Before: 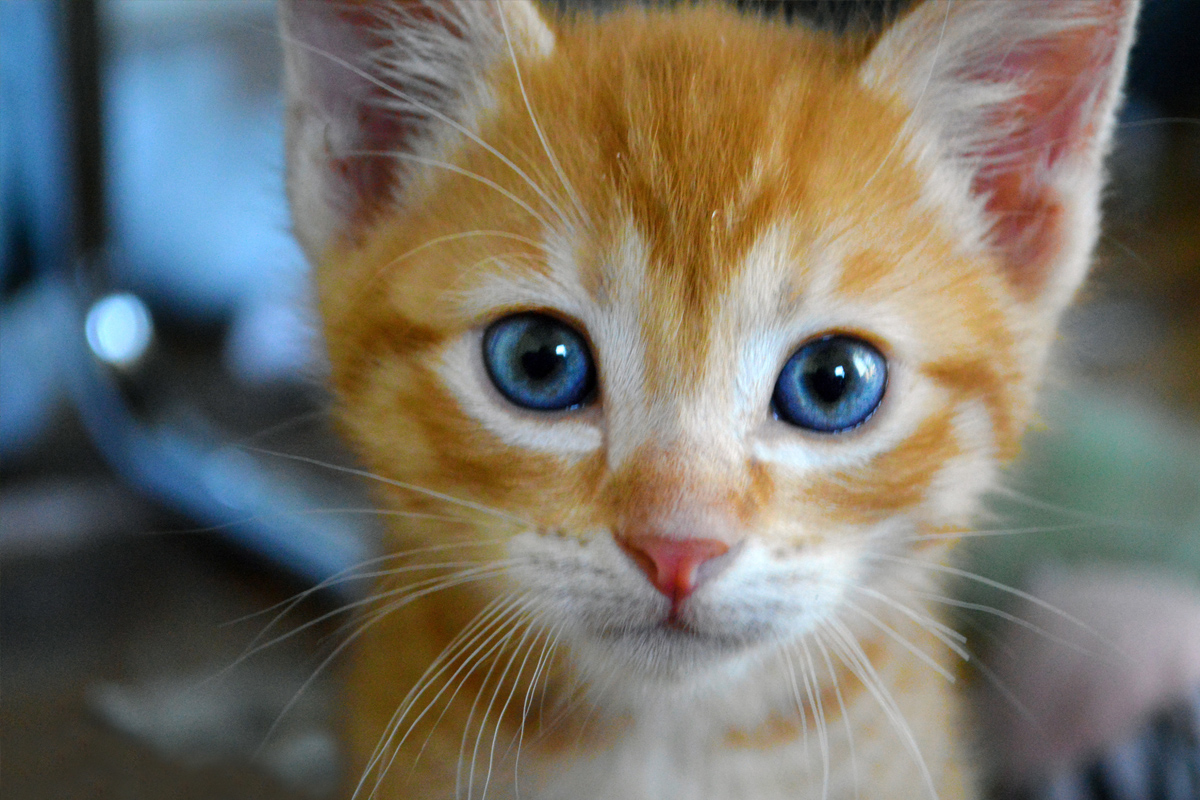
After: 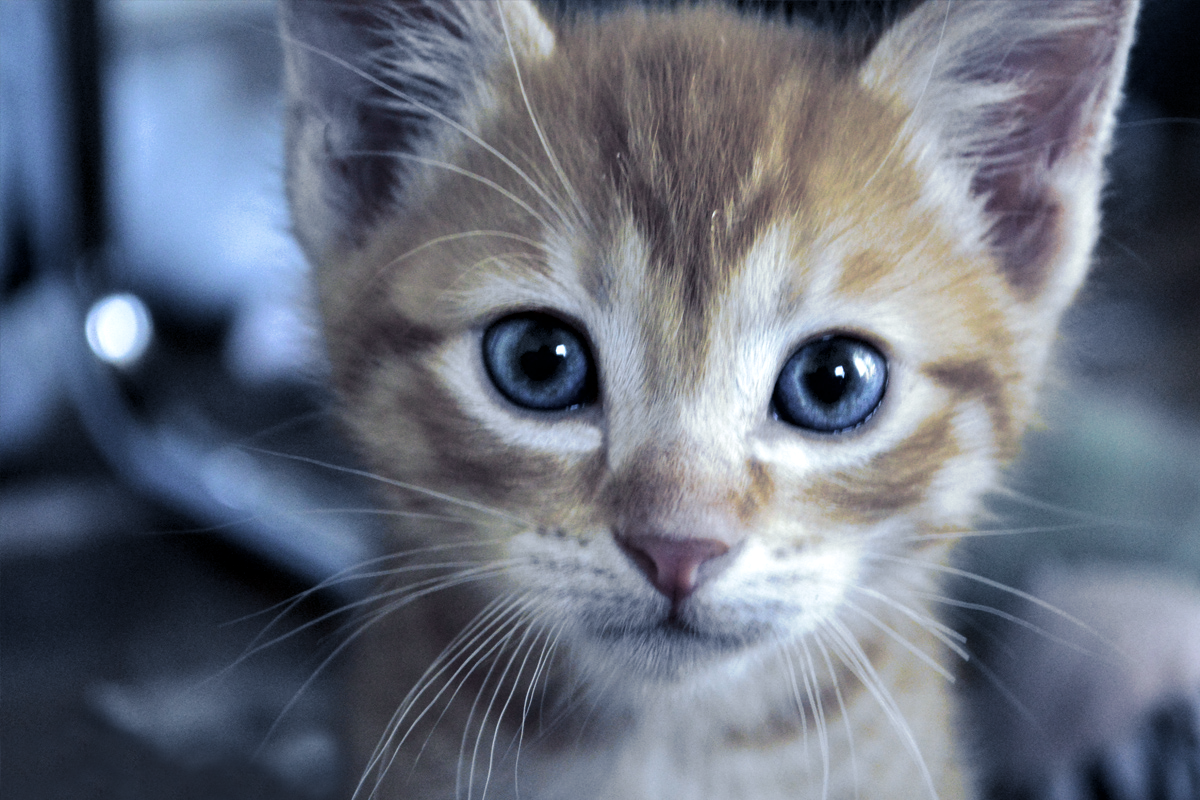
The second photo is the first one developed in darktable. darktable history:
split-toning: shadows › hue 230.4°
white balance: red 0.926, green 1.003, blue 1.133
contrast brightness saturation: contrast 0.1, saturation -0.36
contrast equalizer: y [[0.524, 0.538, 0.547, 0.548, 0.538, 0.524], [0.5 ×6], [0.5 ×6], [0 ×6], [0 ×6]]
